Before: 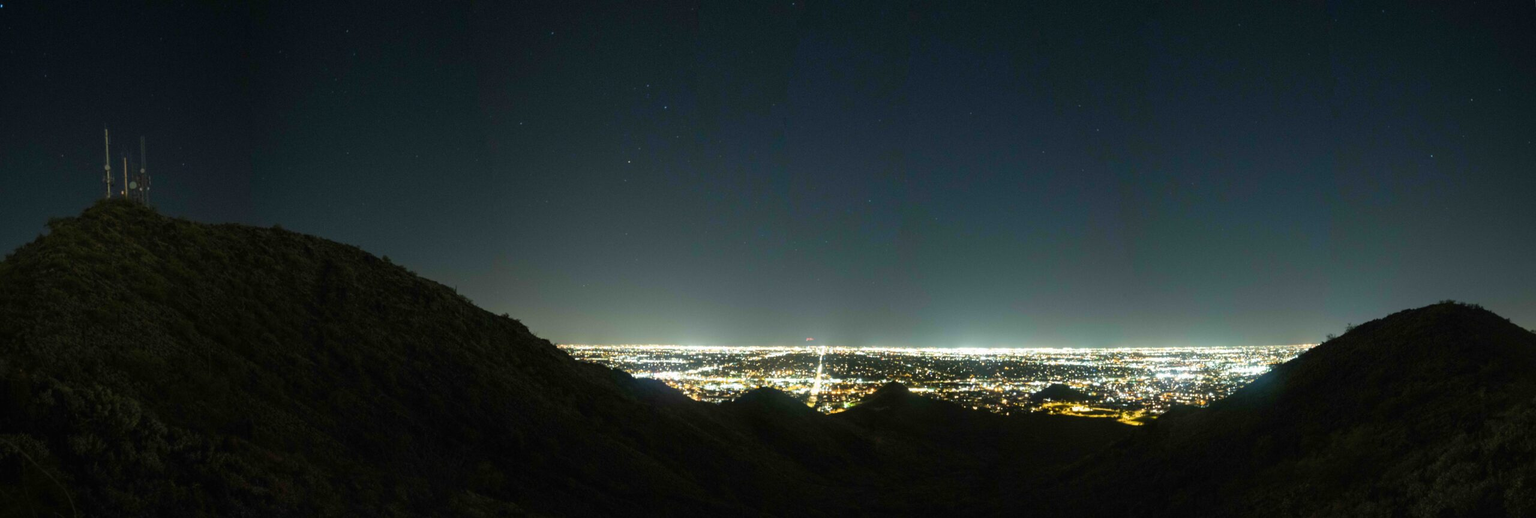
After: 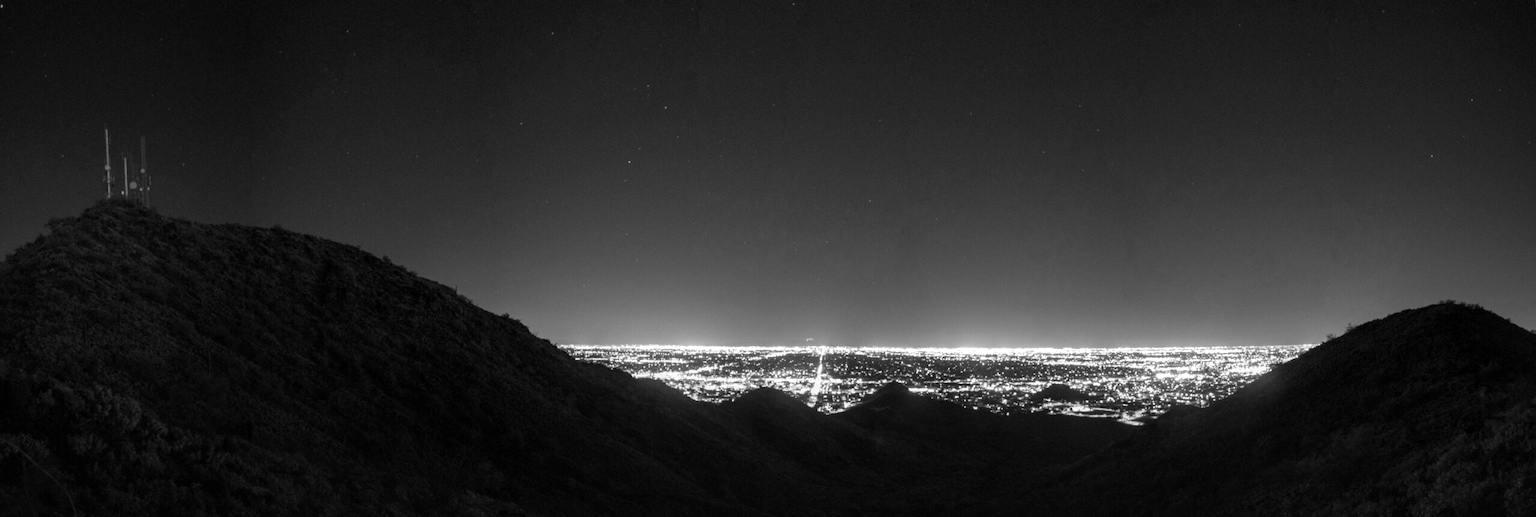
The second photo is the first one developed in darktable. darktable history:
local contrast: on, module defaults
monochrome: on, module defaults
exposure: compensate highlight preservation false
